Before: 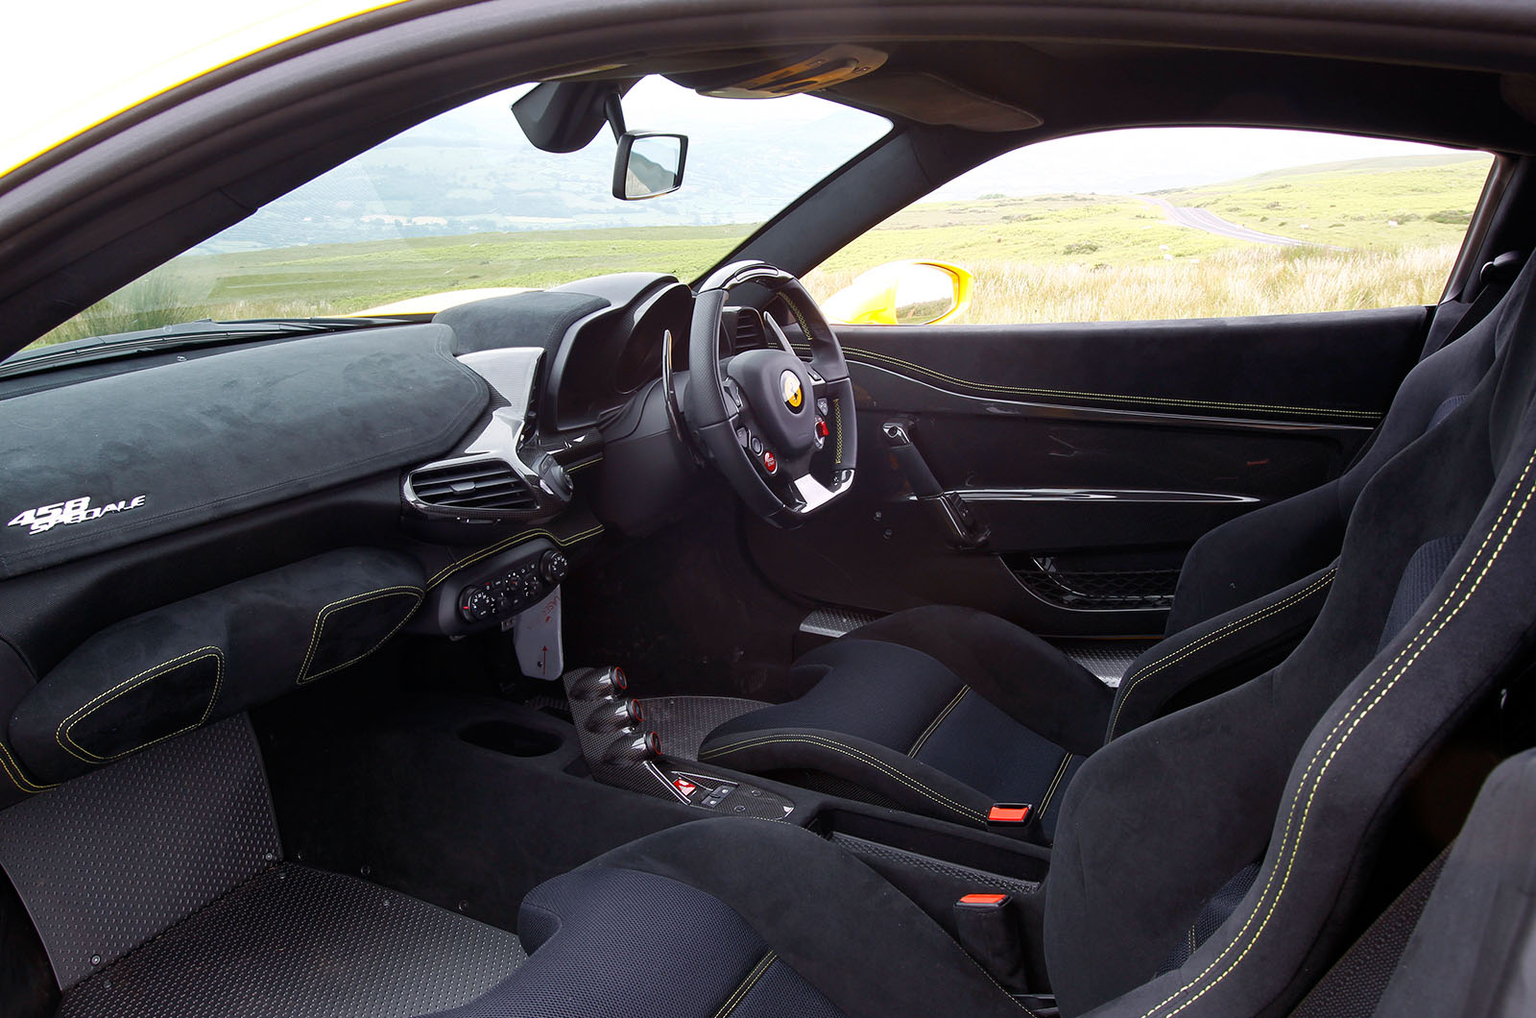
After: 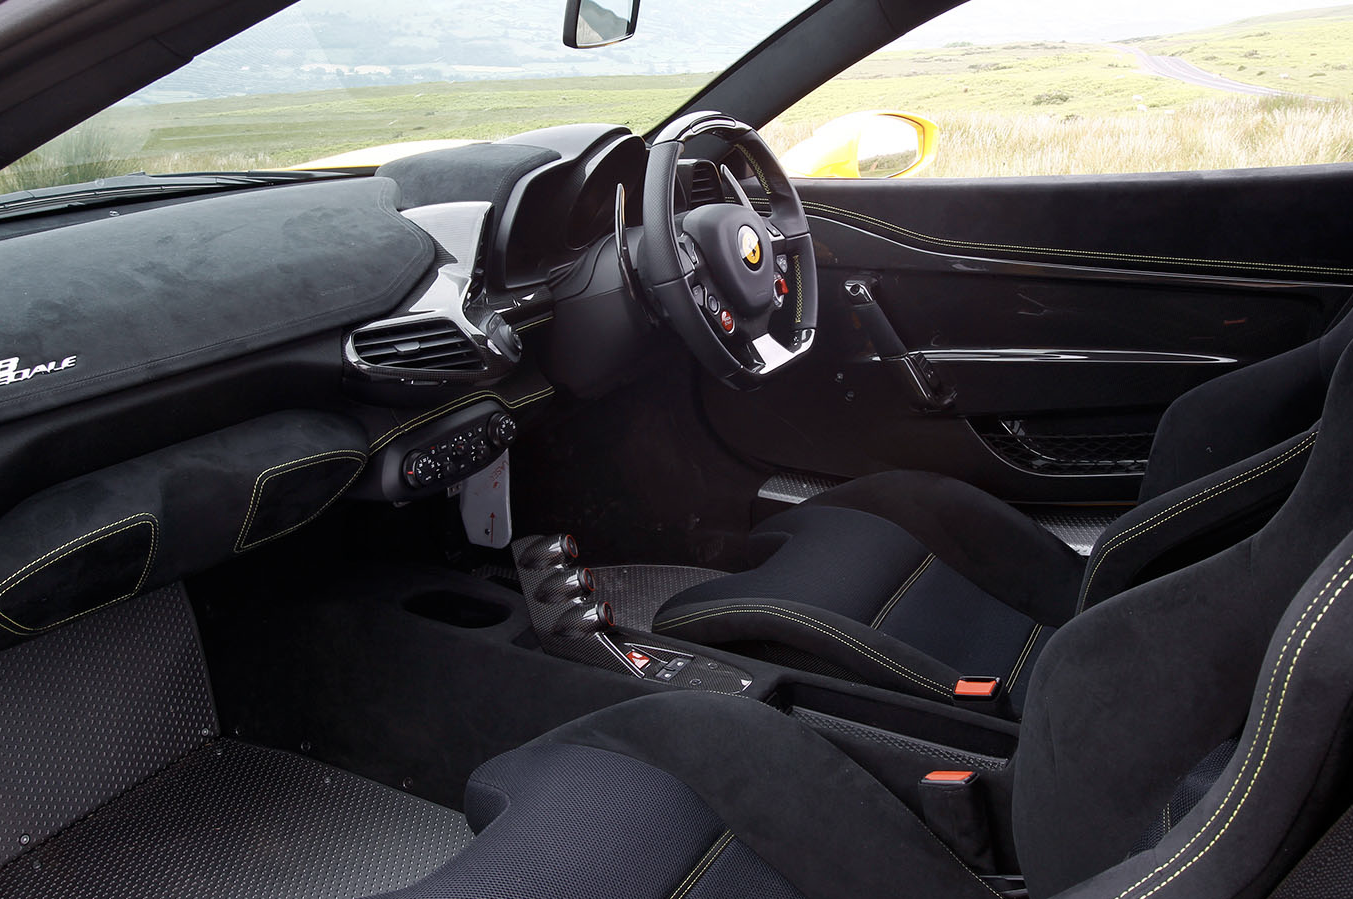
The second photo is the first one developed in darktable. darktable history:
crop and rotate: left 4.715%, top 15.13%, right 10.683%
contrast brightness saturation: contrast 0.063, brightness -0.006, saturation -0.25
